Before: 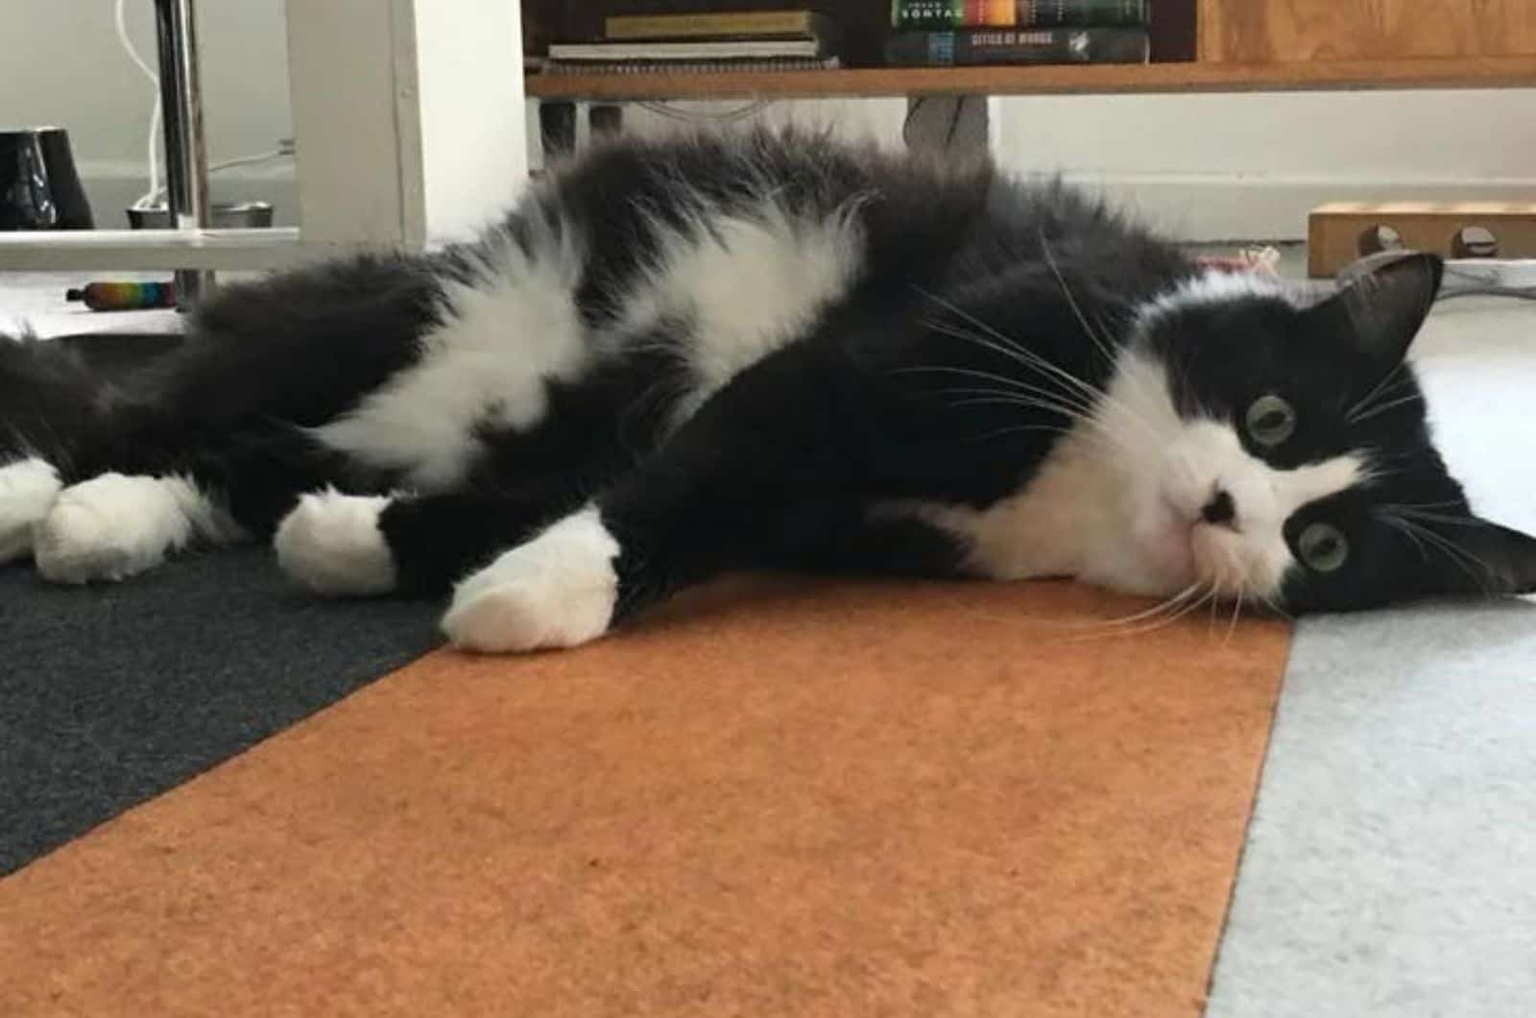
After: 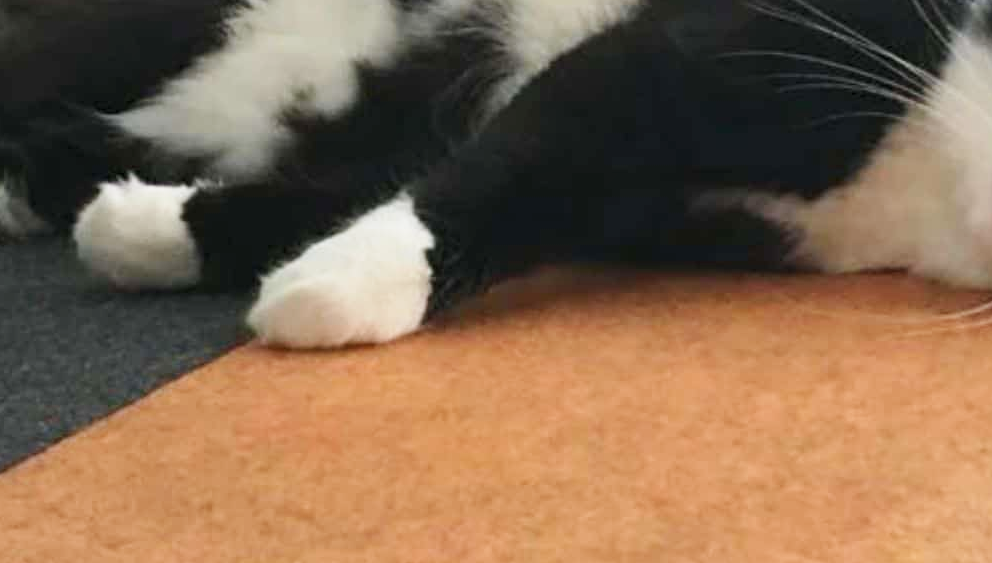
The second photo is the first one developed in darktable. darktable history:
tone equalizer: -8 EV -0.55 EV
crop: left 13.312%, top 31.28%, right 24.627%, bottom 15.582%
base curve: curves: ch0 [(0, 0) (0.204, 0.334) (0.55, 0.733) (1, 1)], preserve colors none
